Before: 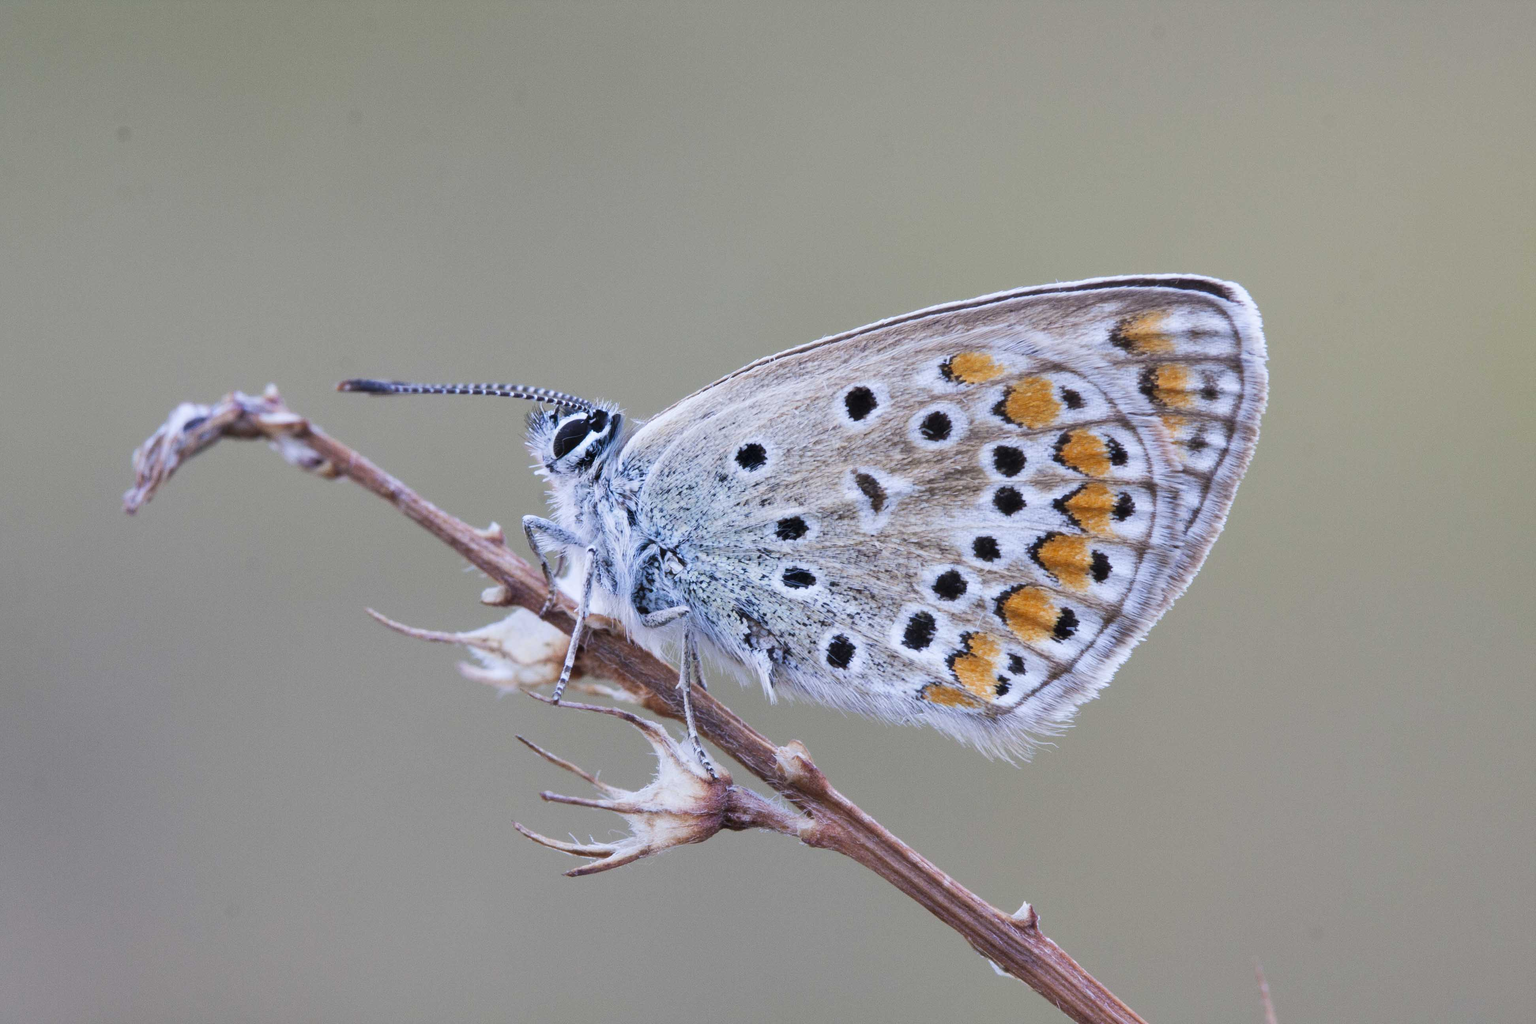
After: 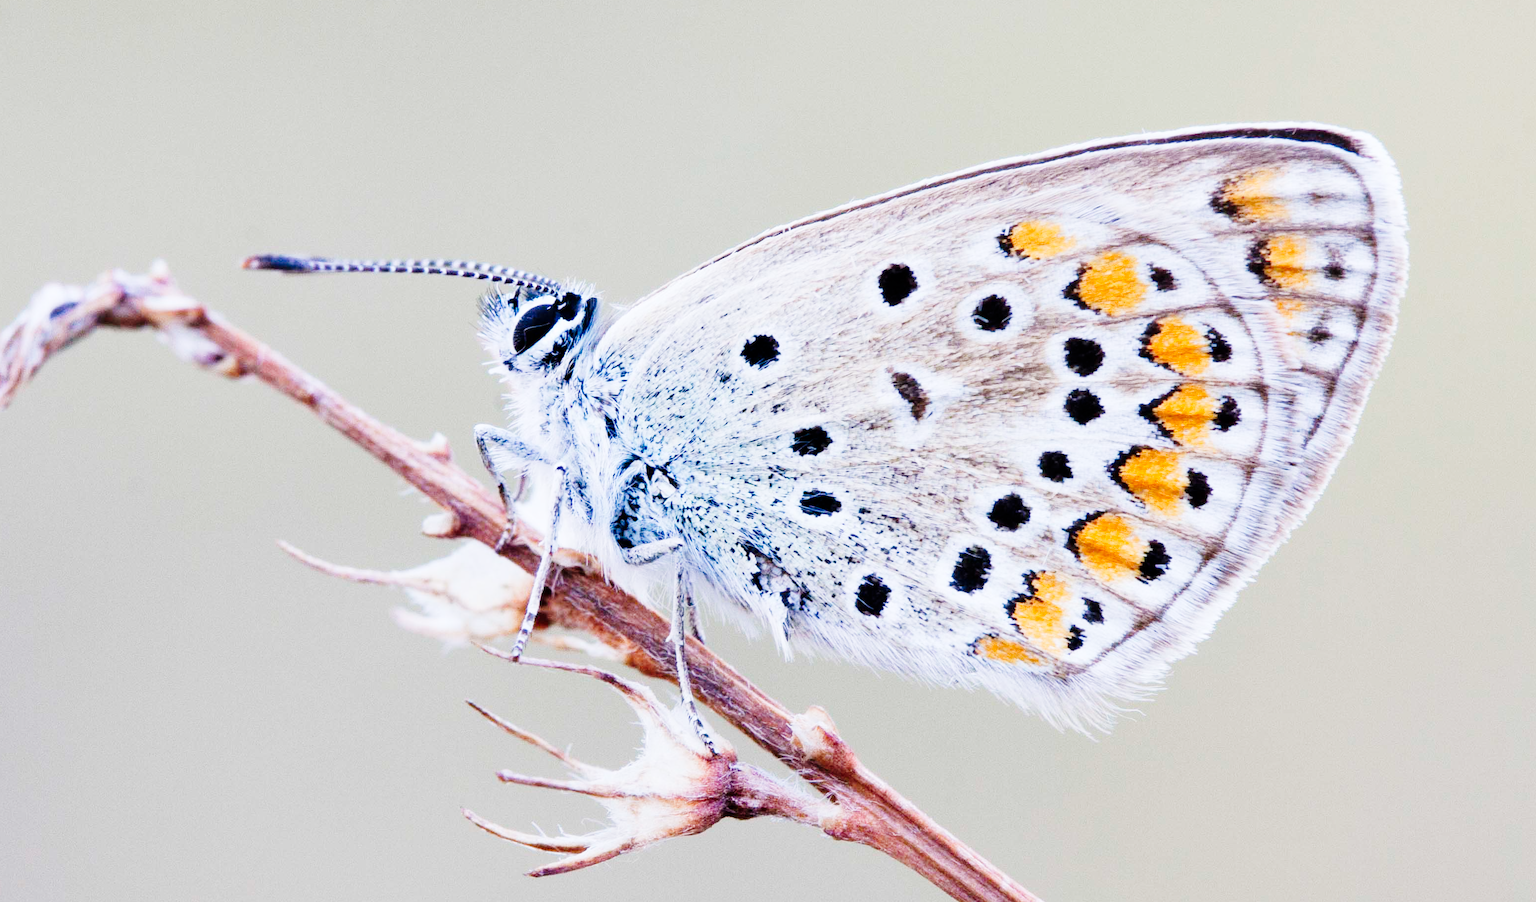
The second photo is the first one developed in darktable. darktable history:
tone curve: curves: ch0 [(0, 0) (0.004, 0) (0.133, 0.071) (0.325, 0.456) (0.832, 0.957) (1, 1)], preserve colors none
crop: left 9.389%, top 17.278%, right 10.759%, bottom 12.317%
